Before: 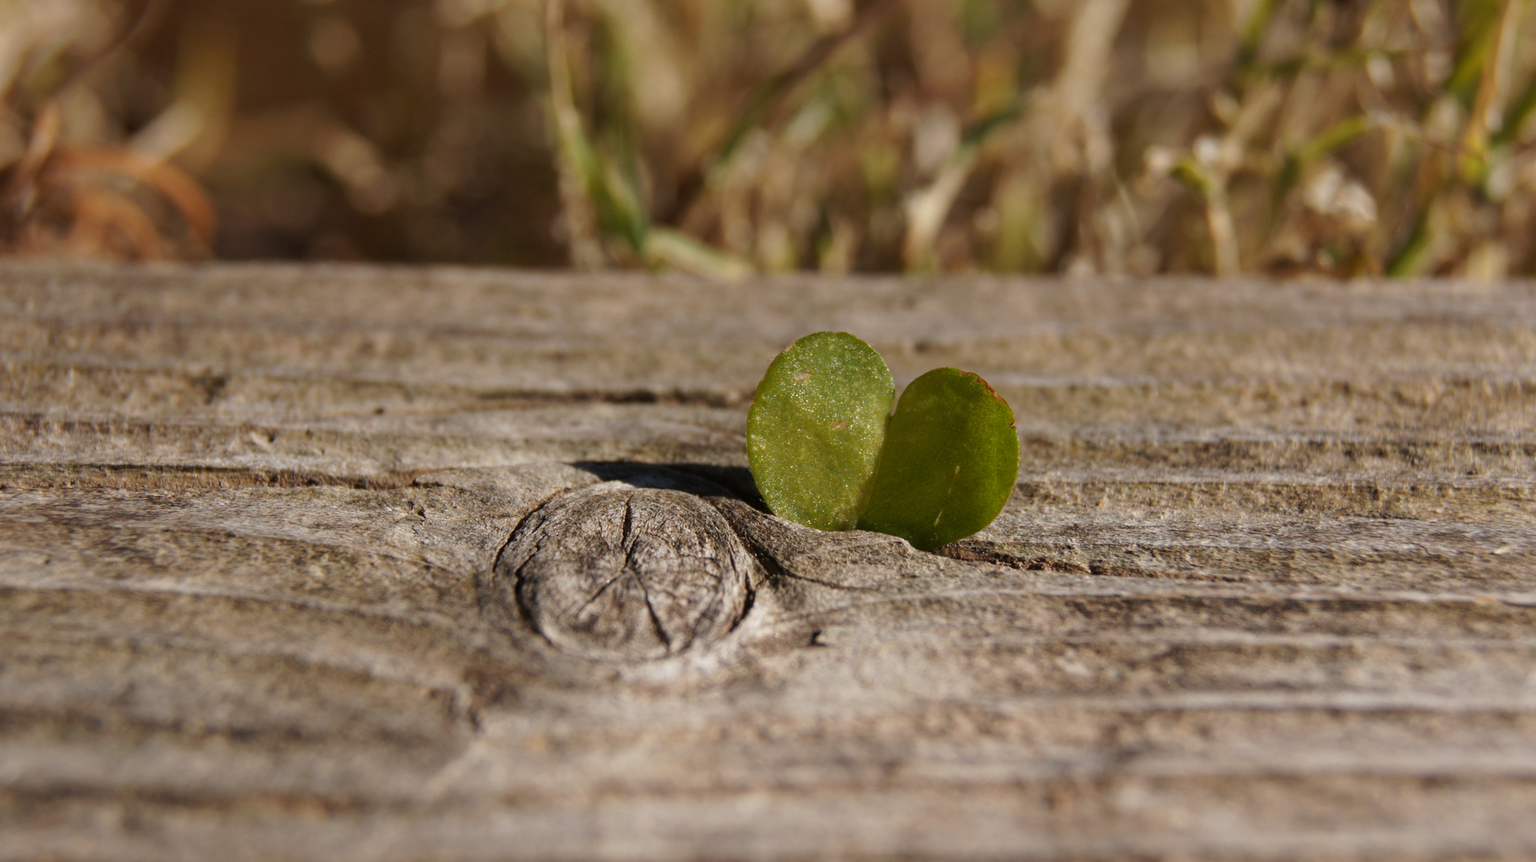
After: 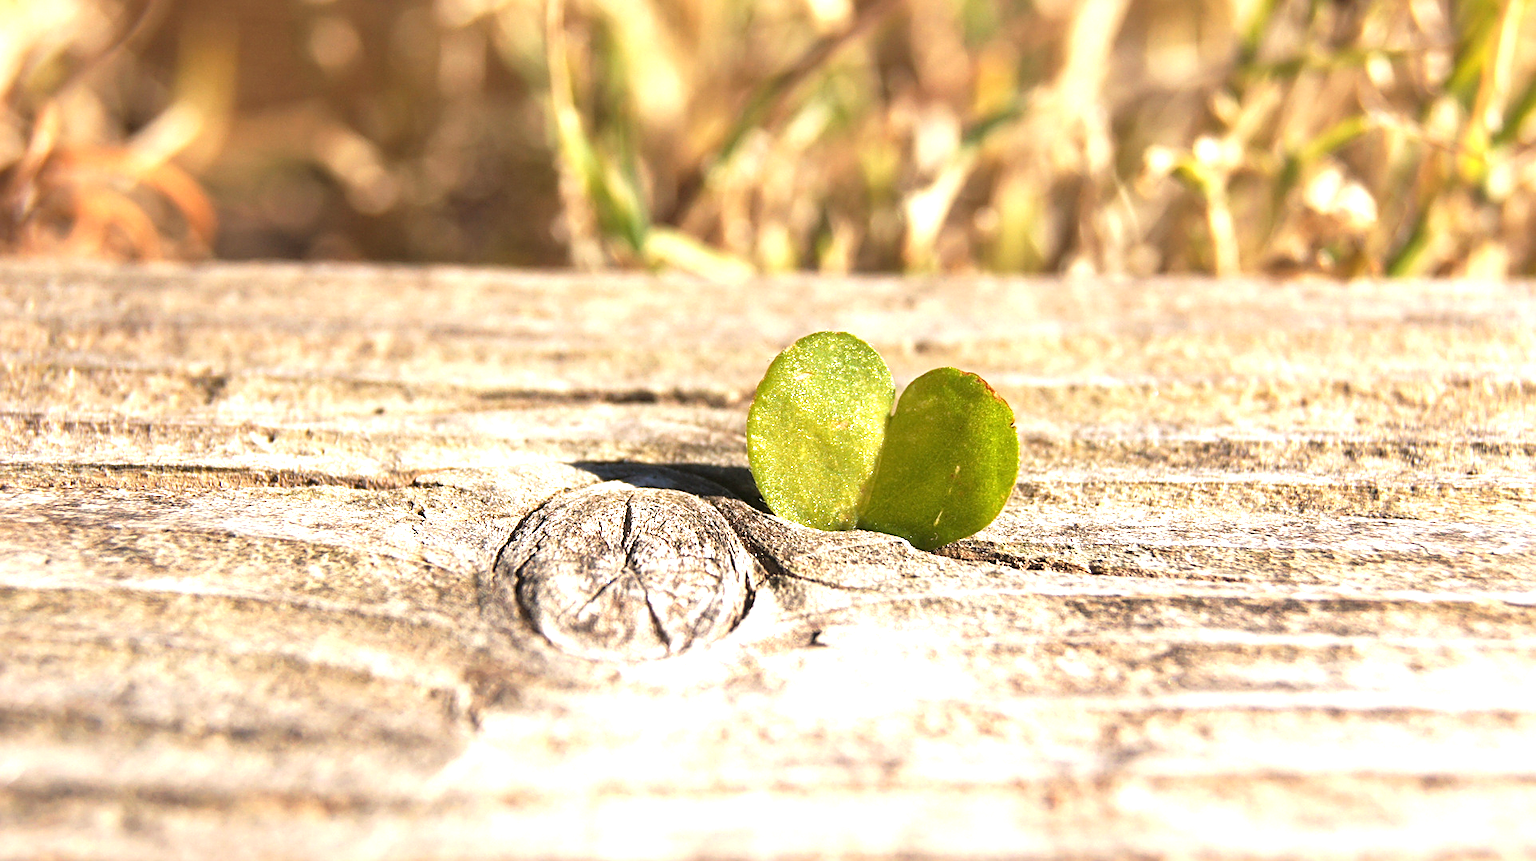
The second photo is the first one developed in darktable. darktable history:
exposure: black level correction 0, exposure 1.99 EV, compensate highlight preservation false
sharpen: on, module defaults
